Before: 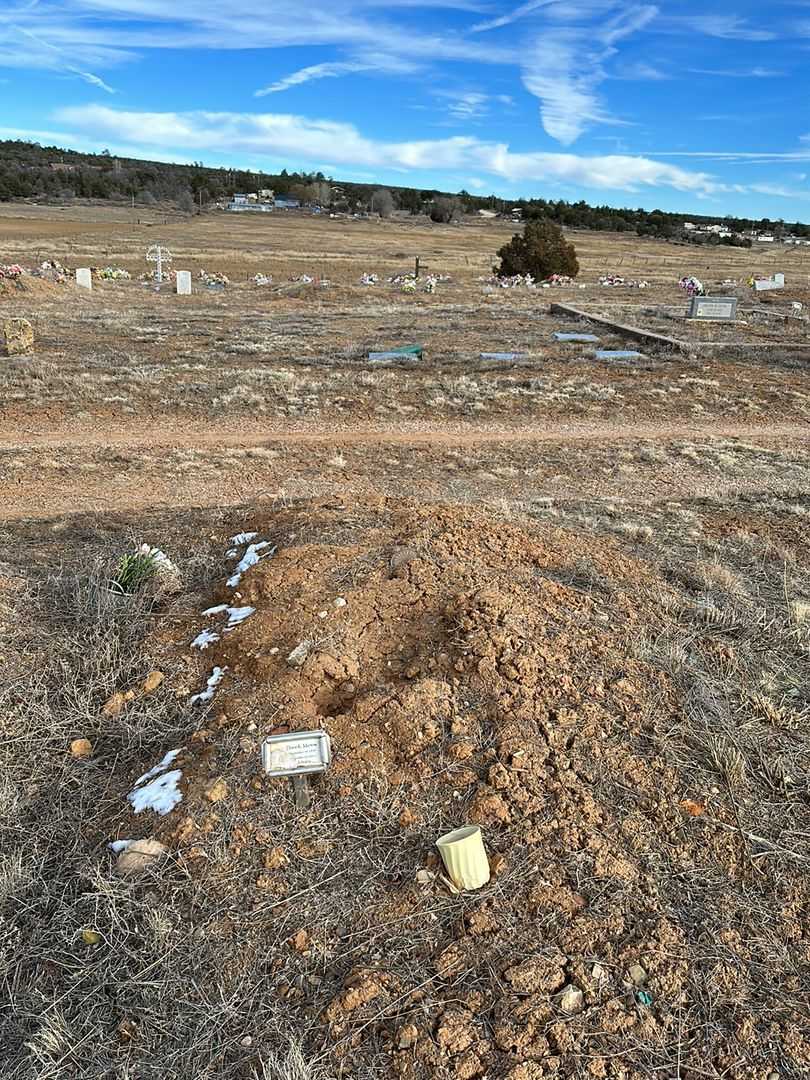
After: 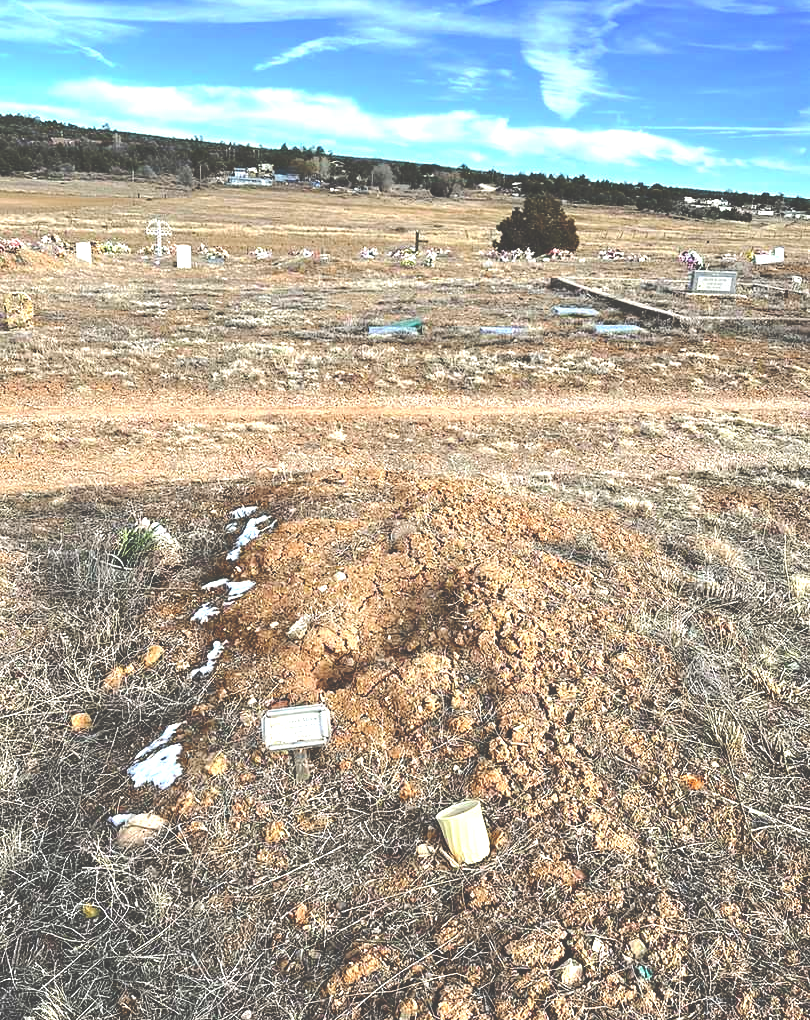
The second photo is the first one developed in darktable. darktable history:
color balance rgb: perceptual saturation grading › global saturation 8.89%, saturation formula JzAzBz (2021)
crop and rotate: top 2.479%, bottom 3.018%
tone equalizer: -8 EV 0.001 EV, -7 EV -0.002 EV, -6 EV 0.002 EV, -5 EV -0.03 EV, -4 EV -0.116 EV, -3 EV -0.169 EV, -2 EV 0.24 EV, -1 EV 0.702 EV, +0 EV 0.493 EV
tone curve: curves: ch0 [(0, 0) (0.003, 0.004) (0.011, 0.015) (0.025, 0.033) (0.044, 0.058) (0.069, 0.091) (0.1, 0.131) (0.136, 0.179) (0.177, 0.233) (0.224, 0.295) (0.277, 0.364) (0.335, 0.434) (0.399, 0.51) (0.468, 0.583) (0.543, 0.654) (0.623, 0.724) (0.709, 0.789) (0.801, 0.852) (0.898, 0.924) (1, 1)], preserve colors none
exposure: black level correction 0, exposure 0.3 EV, compensate highlight preservation false
rgb curve: curves: ch0 [(0, 0.186) (0.314, 0.284) (0.775, 0.708) (1, 1)], compensate middle gray true, preserve colors none
